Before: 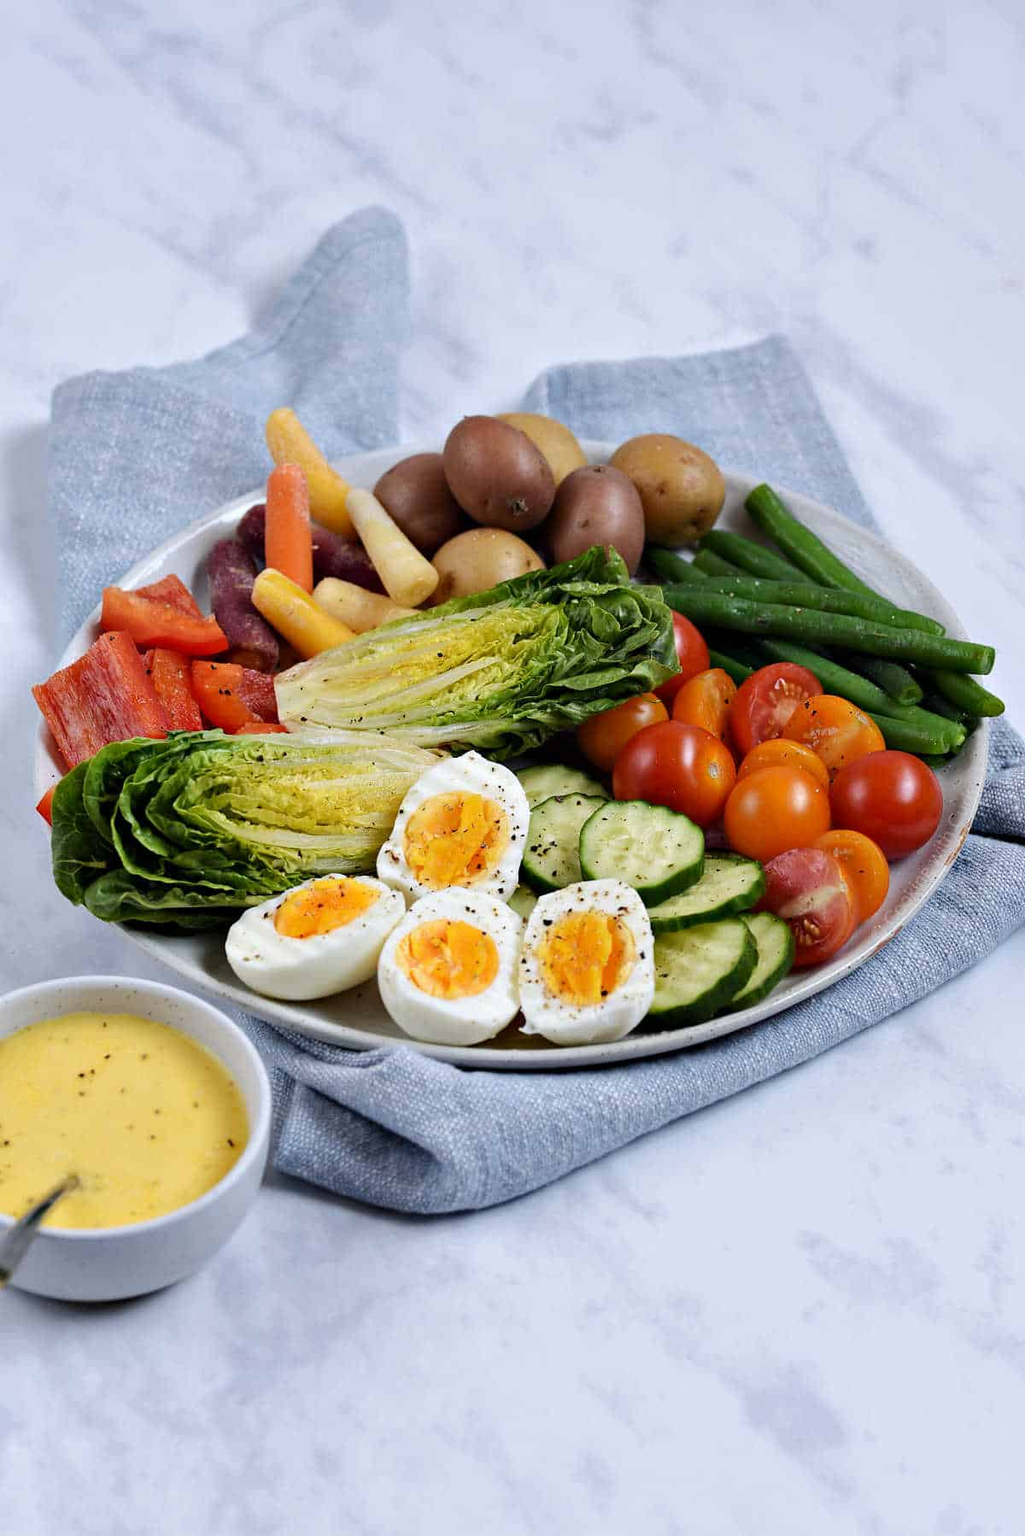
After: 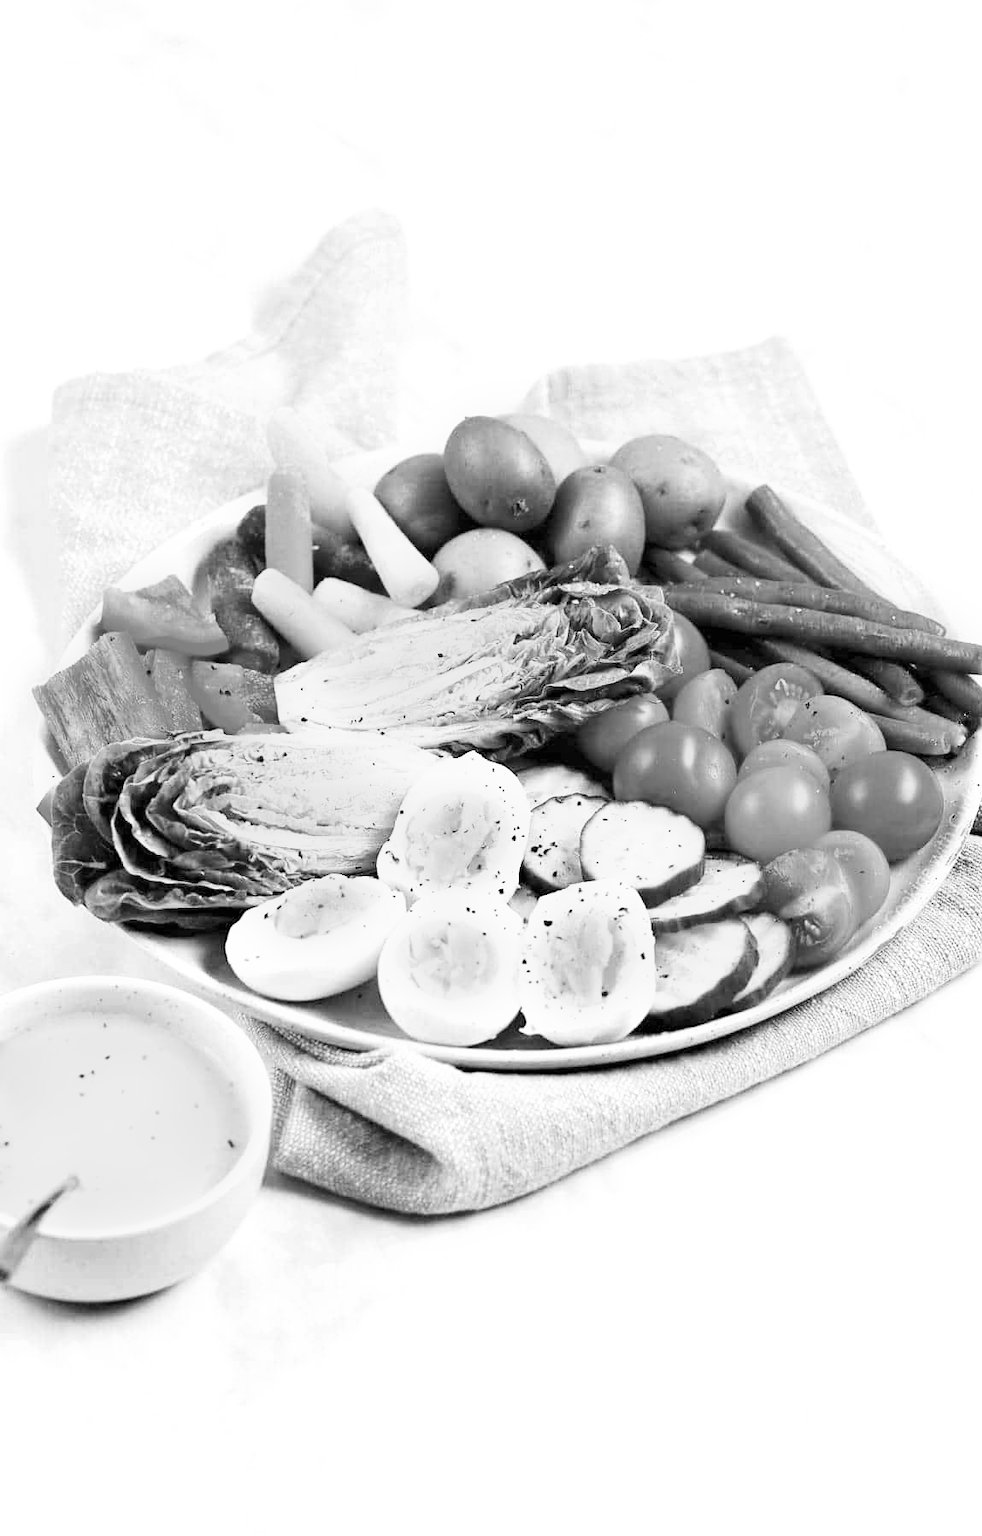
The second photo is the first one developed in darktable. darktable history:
crop: right 4.126%, bottom 0.031%
exposure: exposure 0.95 EV, compensate highlight preservation false
monochrome: on, module defaults
contrast brightness saturation: saturation 0.5
base curve: curves: ch0 [(0, 0) (0.204, 0.334) (0.55, 0.733) (1, 1)], preserve colors none
color contrast: green-magenta contrast 1.12, blue-yellow contrast 1.95, unbound 0
velvia: on, module defaults
